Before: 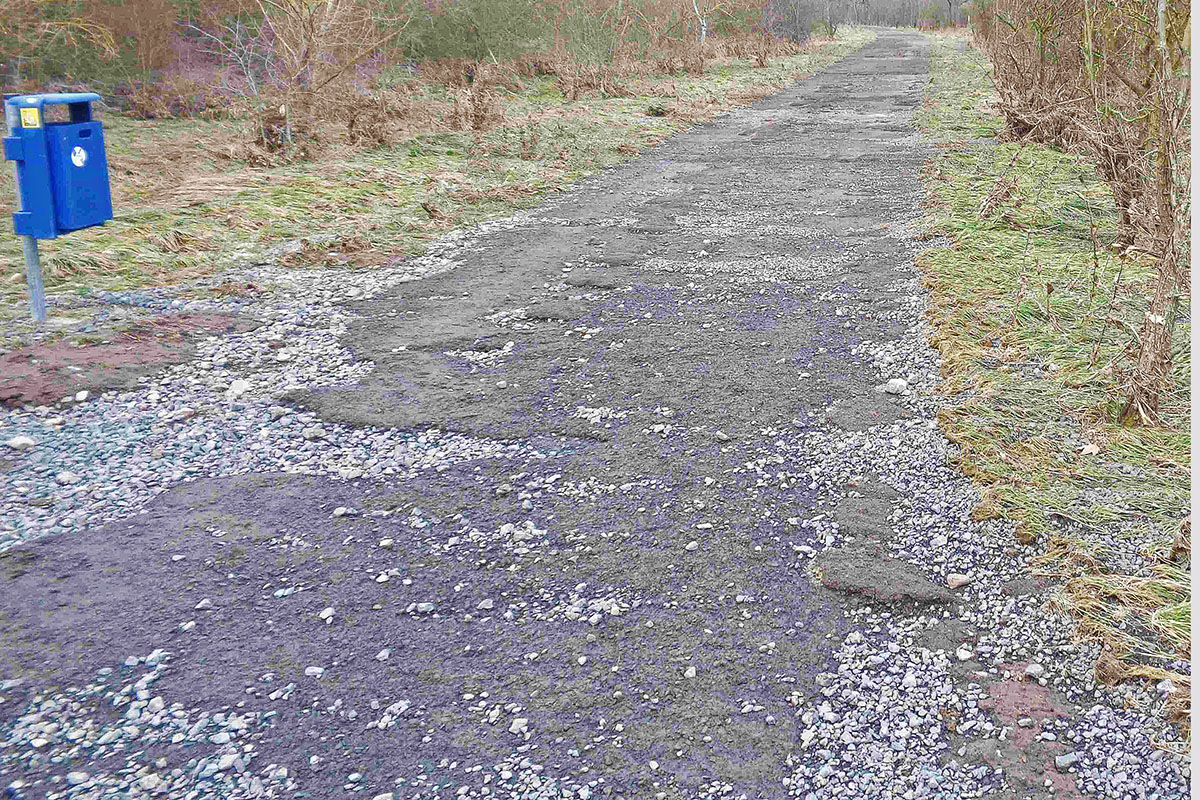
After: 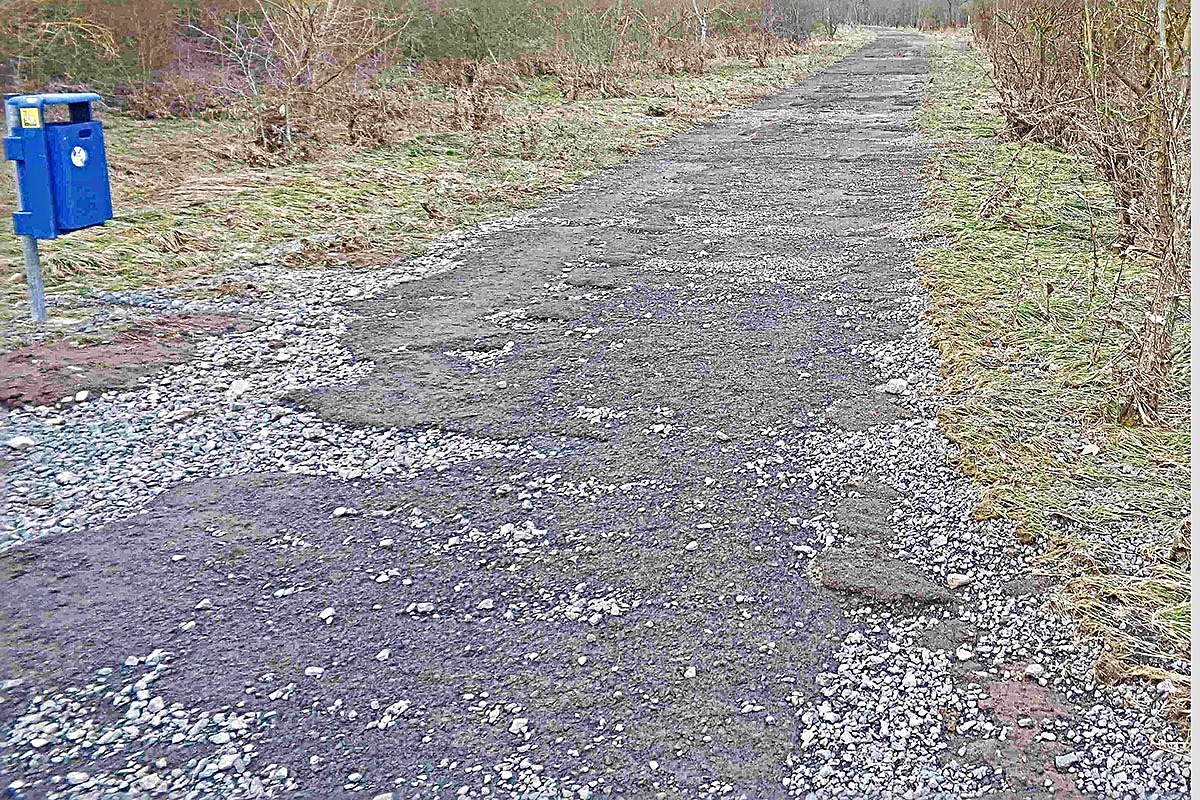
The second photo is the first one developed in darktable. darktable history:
sharpen: radius 2.994, amount 0.766
